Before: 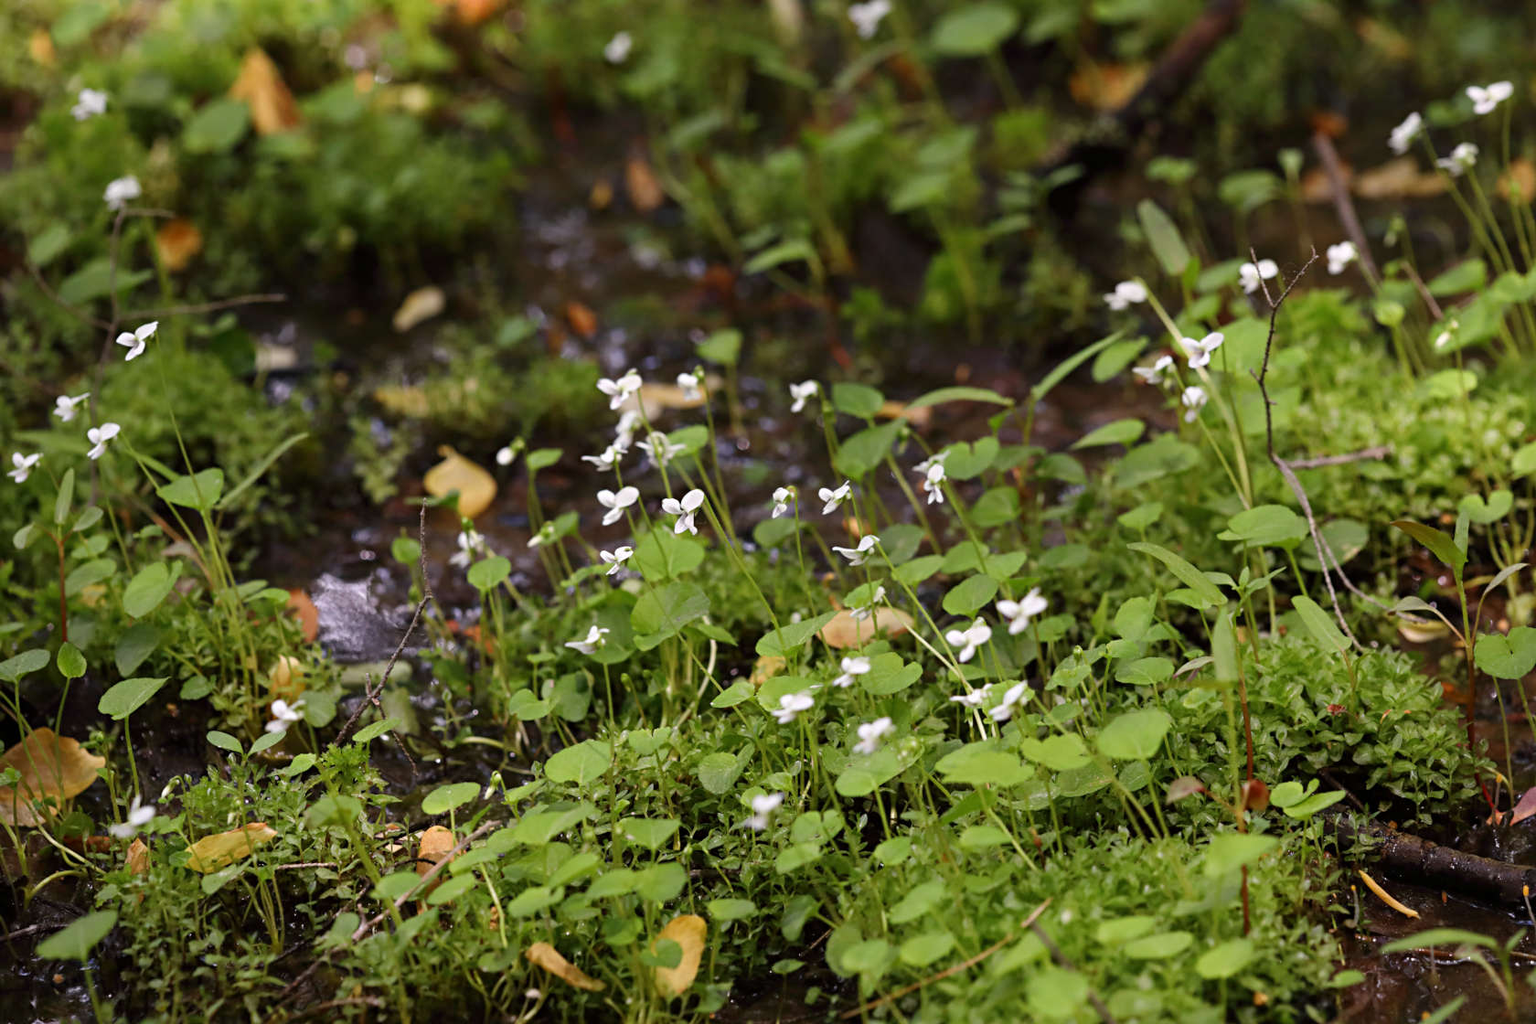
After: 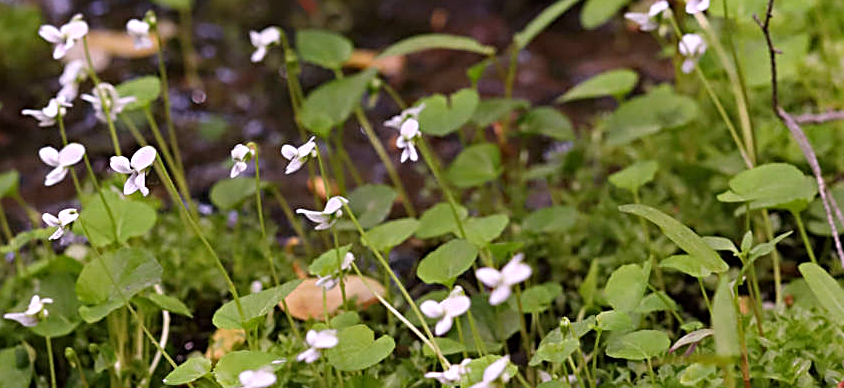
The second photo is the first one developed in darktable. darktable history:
haze removal: strength 0.12, distance 0.25, compatibility mode true, adaptive false
crop: left 36.607%, top 34.735%, right 13.146%, bottom 30.611%
white balance: red 1.066, blue 1.119
sharpen: on, module defaults
